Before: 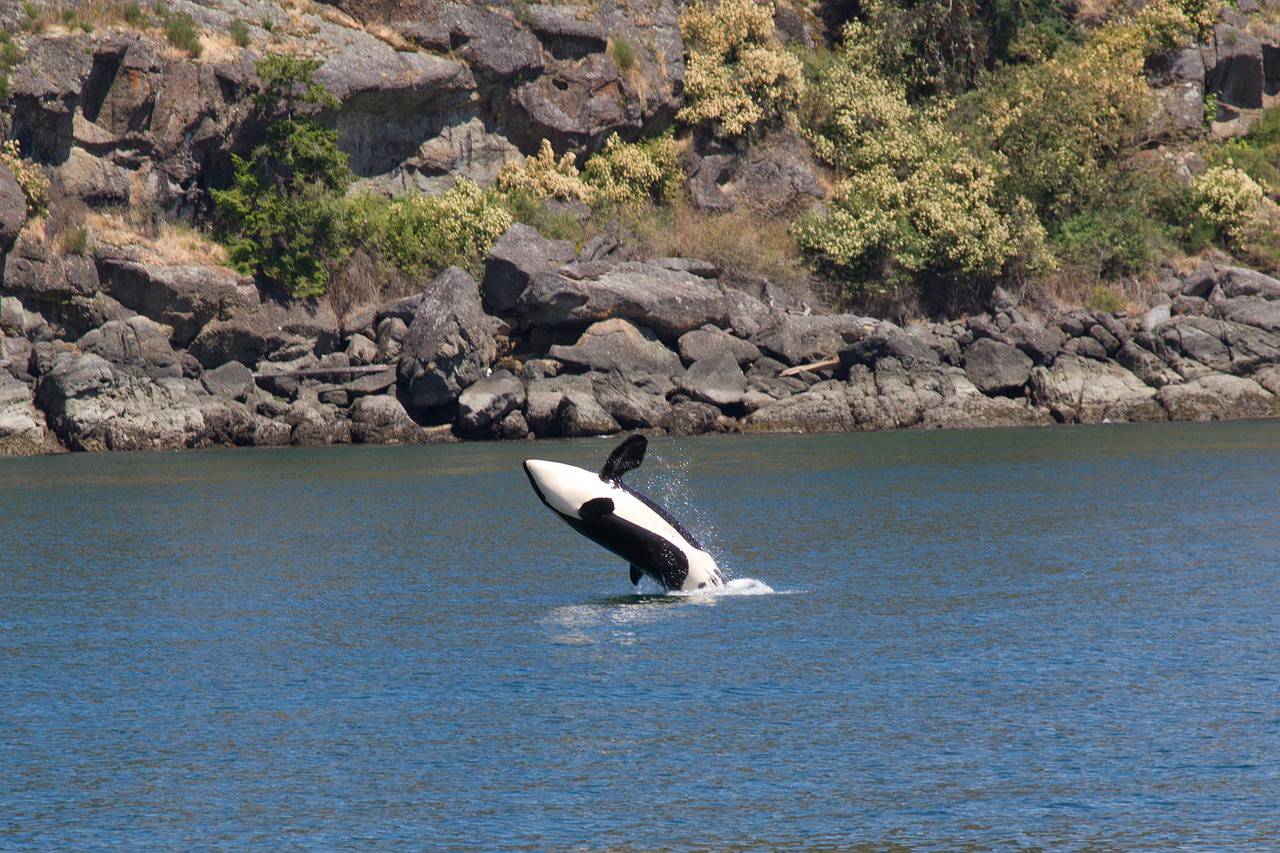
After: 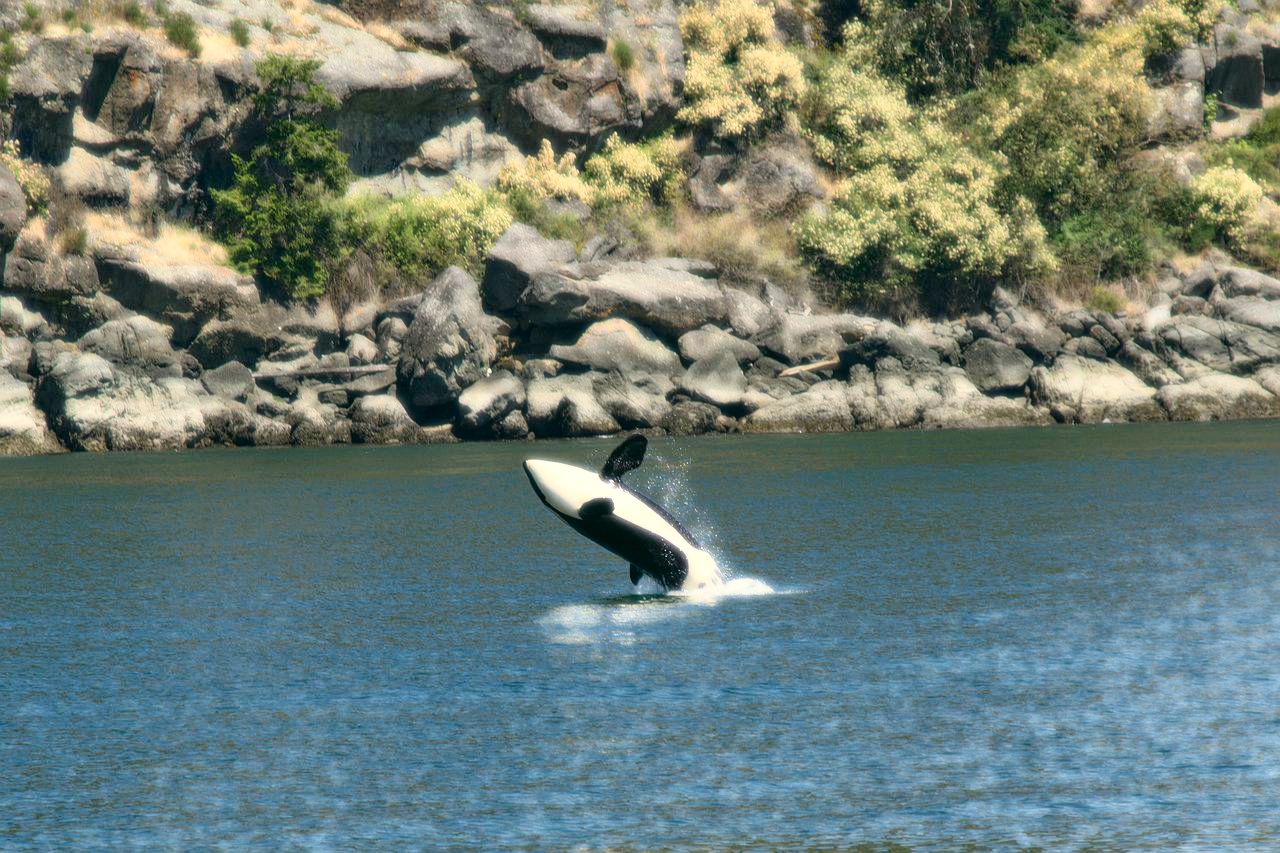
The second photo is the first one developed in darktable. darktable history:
bloom: size 0%, threshold 54.82%, strength 8.31%
color correction: highlights a* -0.482, highlights b* 9.48, shadows a* -9.48, shadows b* 0.803
